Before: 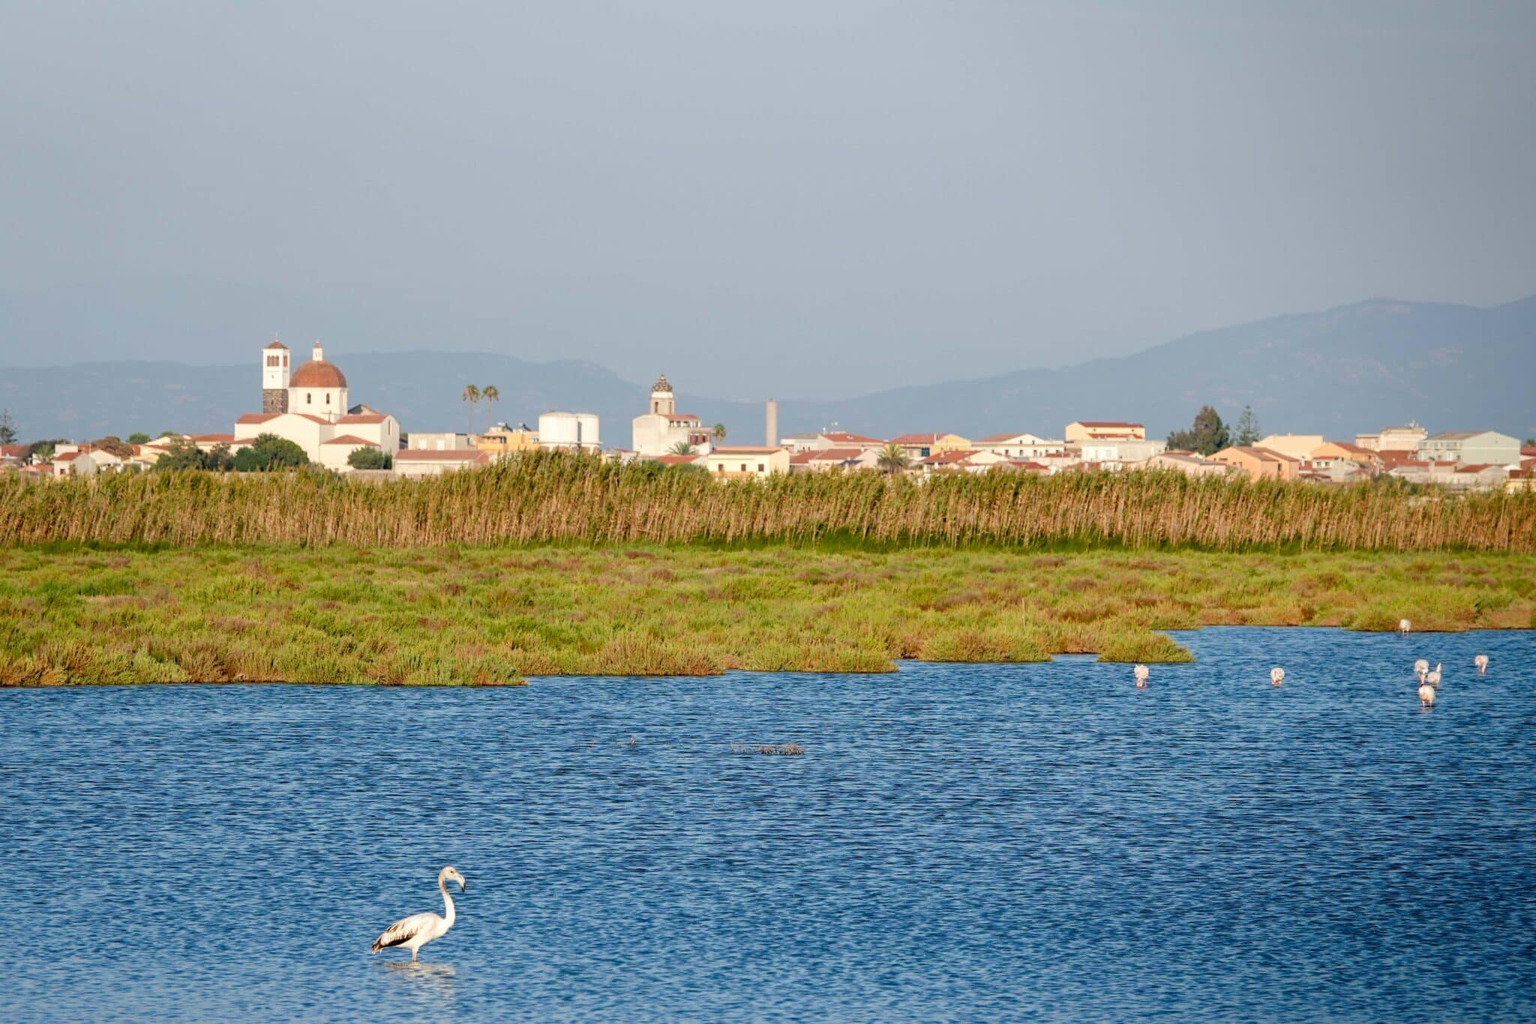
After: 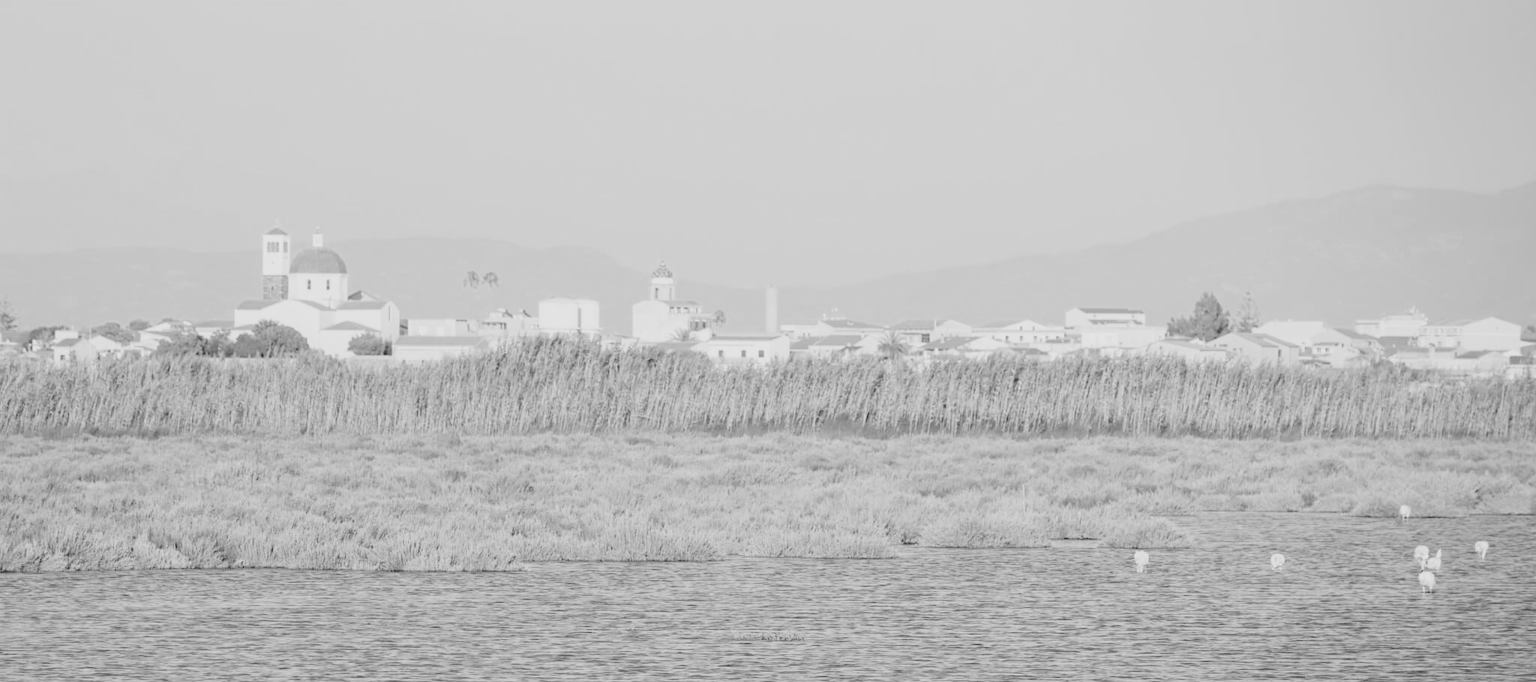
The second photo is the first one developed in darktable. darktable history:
color balance rgb: on, module defaults
crop: top 11.166%, bottom 22.168%
monochrome: on, module defaults
tone curve: curves: ch0 [(0, 0.172) (1, 0.91)], color space Lab, independent channels, preserve colors none
filmic rgb: black relative exposure -6.59 EV, white relative exposure 4.71 EV, hardness 3.13, contrast 0.805
color correction: saturation 0.3
exposure: black level correction 0, exposure 1.975 EV, compensate exposure bias true, compensate highlight preservation false
